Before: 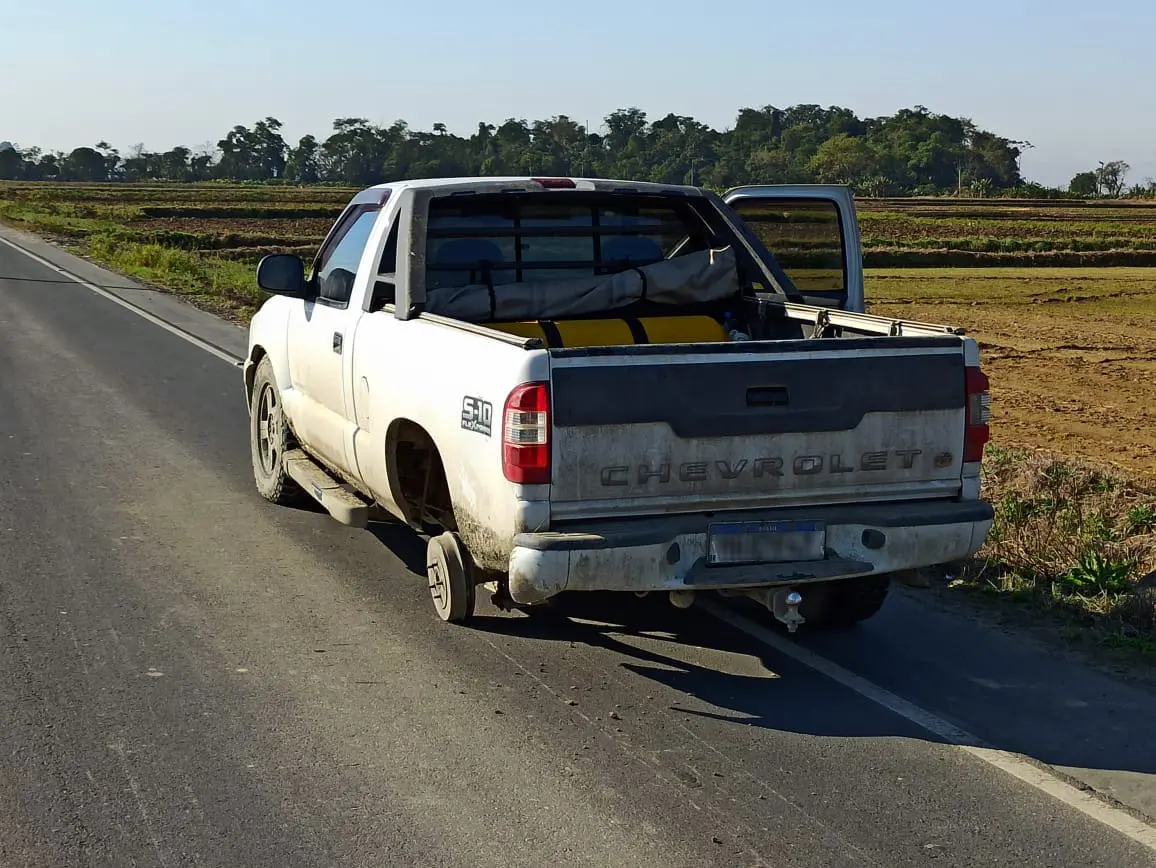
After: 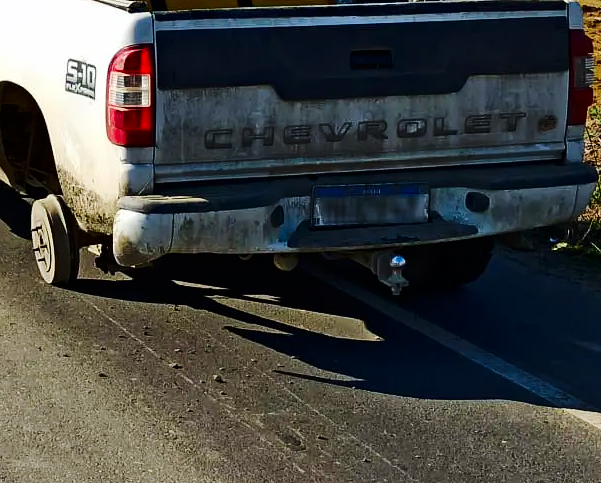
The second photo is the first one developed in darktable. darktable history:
shadows and highlights: shadows 35.79, highlights -34.84, soften with gaussian
contrast brightness saturation: contrast 0.127, brightness -0.053, saturation 0.161
tone curve: curves: ch0 [(0, 0) (0.033, 0.016) (0.171, 0.127) (0.33, 0.331) (0.432, 0.475) (0.601, 0.665) (0.843, 0.876) (1, 1)]; ch1 [(0, 0) (0.339, 0.349) (0.445, 0.42) (0.476, 0.47) (0.501, 0.499) (0.516, 0.525) (0.548, 0.563) (0.584, 0.633) (0.728, 0.746) (1, 1)]; ch2 [(0, 0) (0.327, 0.324) (0.417, 0.44) (0.46, 0.453) (0.502, 0.498) (0.517, 0.524) (0.53, 0.554) (0.579, 0.599) (0.745, 0.704) (1, 1)], preserve colors none
exposure: compensate highlight preservation false
crop: left 34.338%, top 38.937%, right 13.596%, bottom 5.401%
